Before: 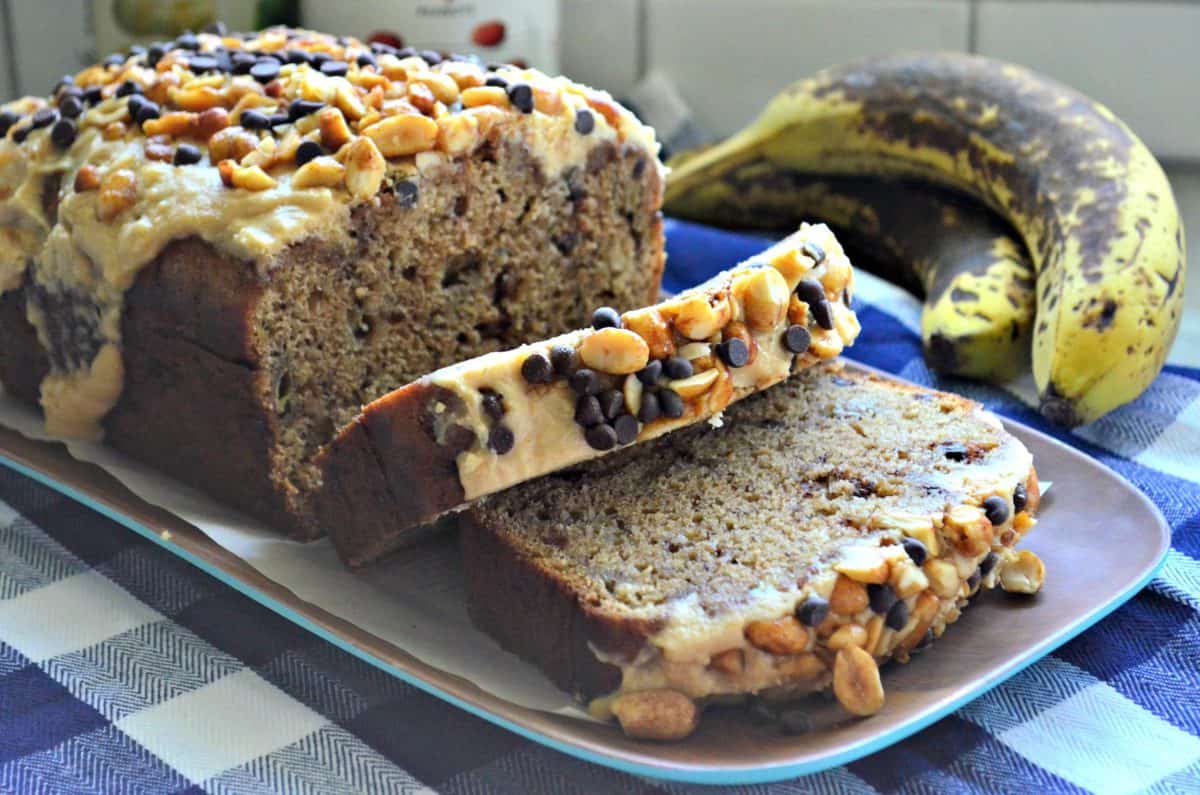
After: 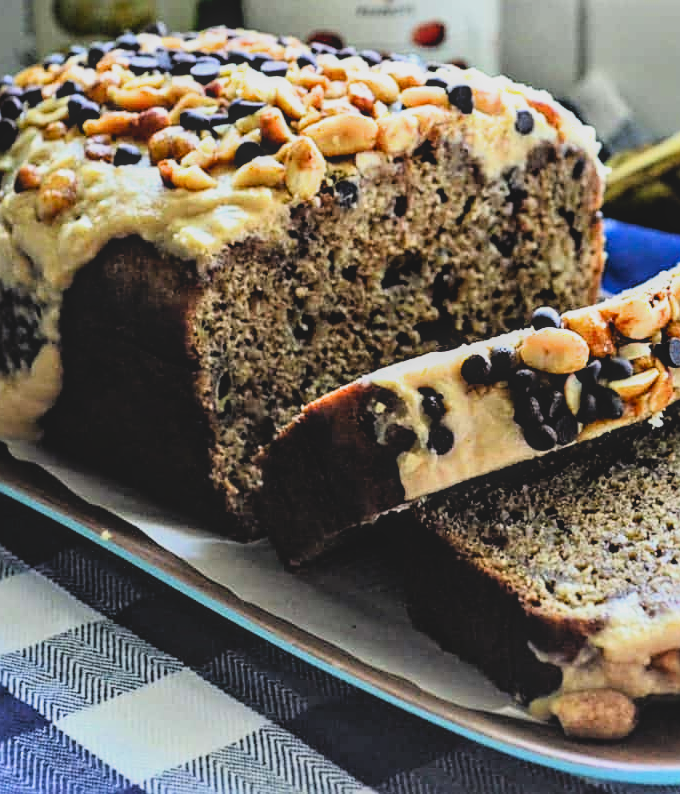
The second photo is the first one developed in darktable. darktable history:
filmic rgb: black relative exposure -3.79 EV, white relative exposure 2.38 EV, dynamic range scaling -50%, hardness 3.42, latitude 30.64%, contrast 1.799
crop: left 5.069%, right 38.225%
sharpen: on, module defaults
local contrast: on, module defaults
contrast brightness saturation: contrast -0.196, saturation 0.19
exposure: black level correction 0.001
